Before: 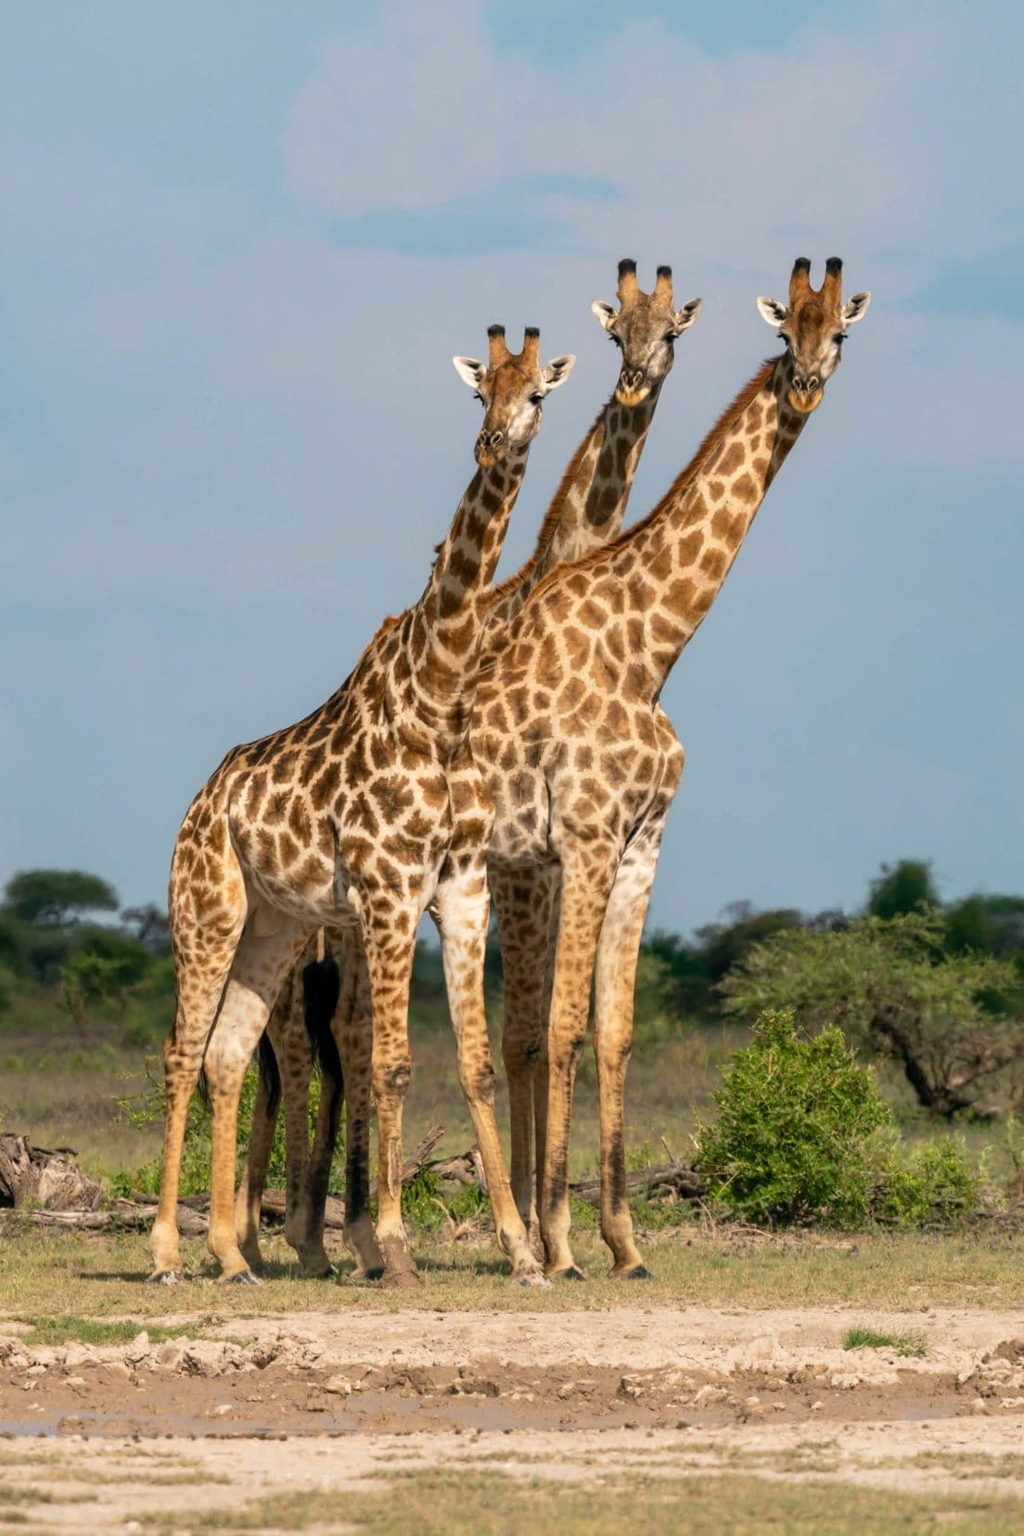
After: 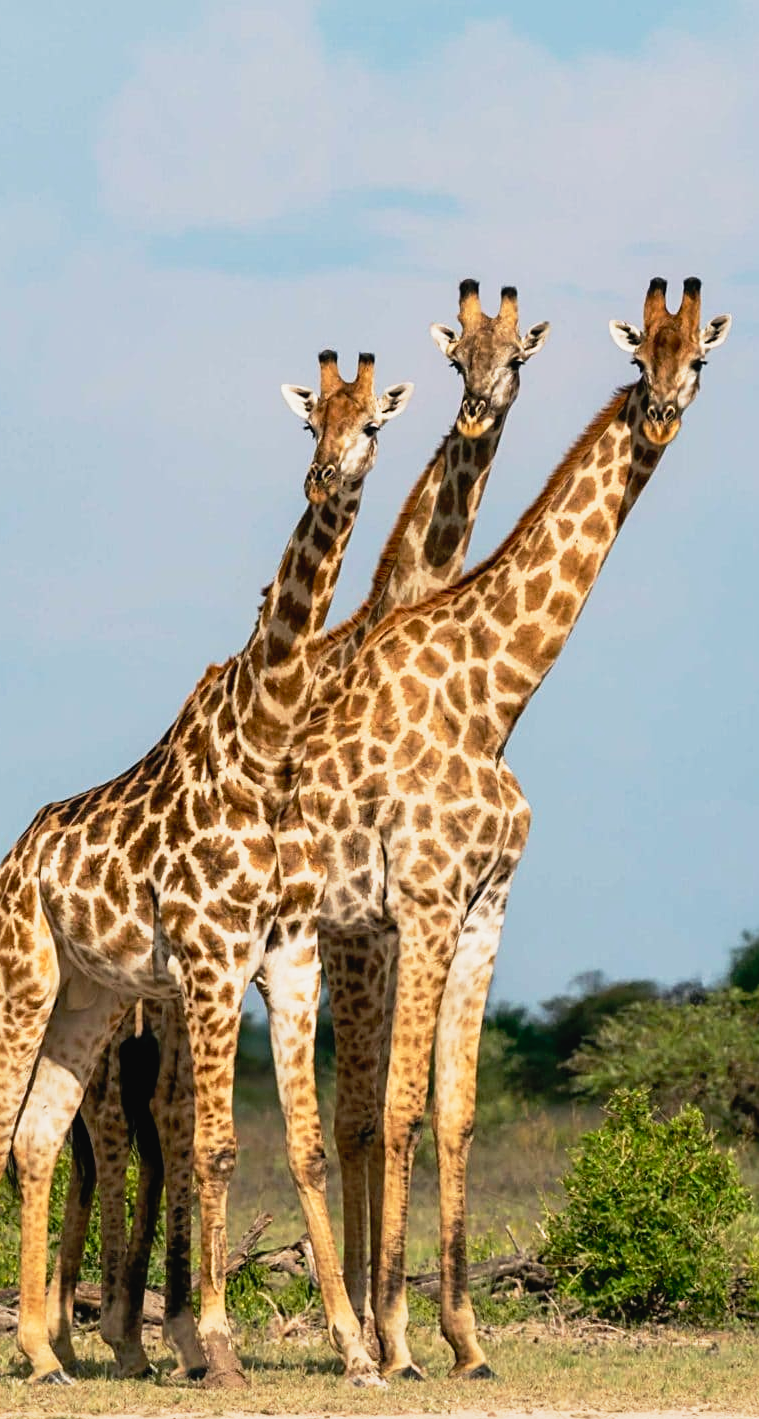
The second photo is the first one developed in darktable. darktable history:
crop: left 18.755%, right 12.429%, bottom 14.265%
sharpen: radius 2.486, amount 0.323
tone curve: curves: ch0 [(0, 0.024) (0.031, 0.027) (0.113, 0.069) (0.198, 0.18) (0.304, 0.303) (0.441, 0.462) (0.557, 0.6) (0.711, 0.79) (0.812, 0.878) (0.927, 0.935) (1, 0.963)]; ch1 [(0, 0) (0.222, 0.2) (0.343, 0.325) (0.45, 0.441) (0.502, 0.501) (0.527, 0.534) (0.55, 0.561) (0.632, 0.656) (0.735, 0.754) (1, 1)]; ch2 [(0, 0) (0.249, 0.222) (0.352, 0.348) (0.424, 0.439) (0.476, 0.482) (0.499, 0.501) (0.517, 0.516) (0.532, 0.544) (0.558, 0.585) (0.596, 0.629) (0.726, 0.745) (0.82, 0.796) (0.998, 0.928)], preserve colors none
